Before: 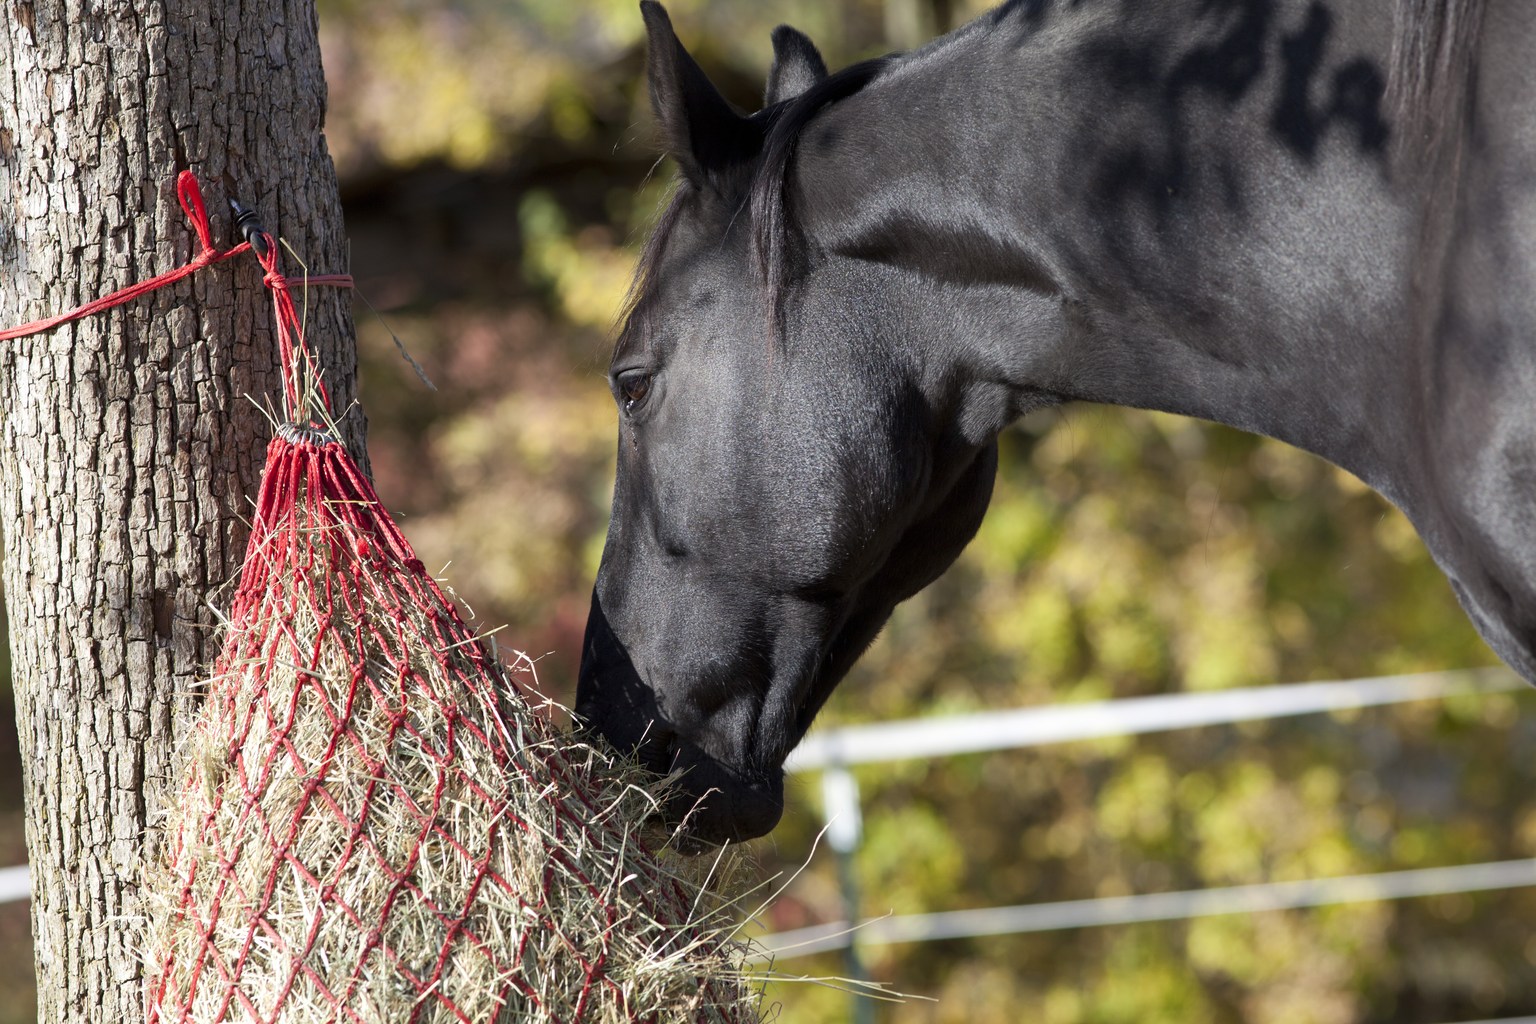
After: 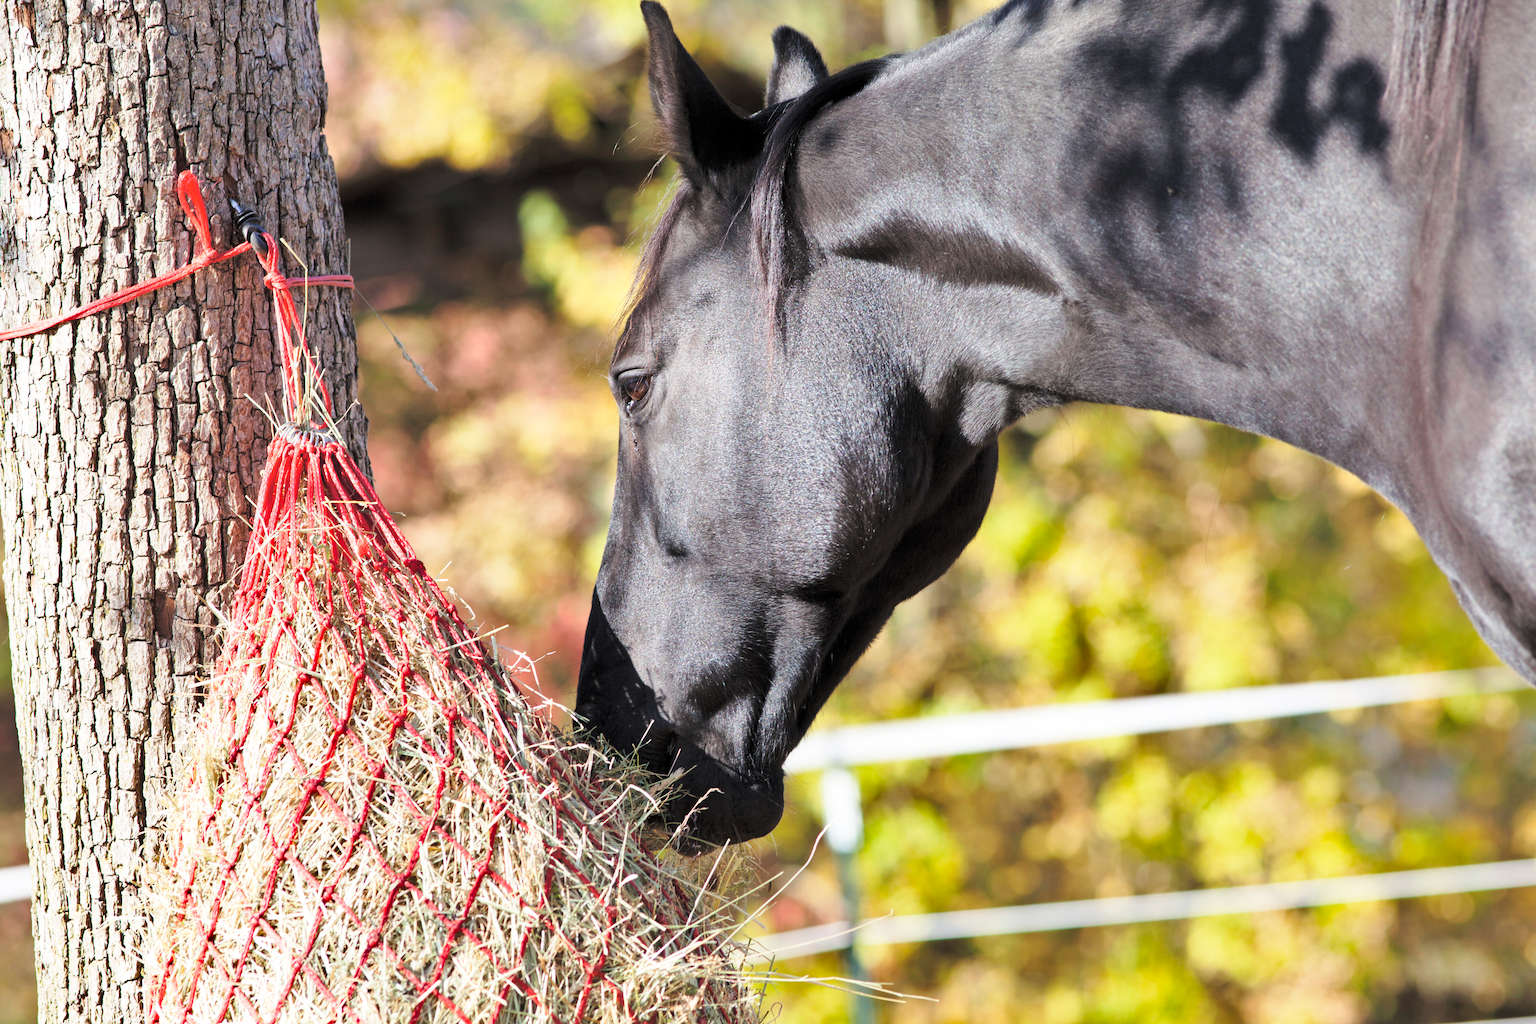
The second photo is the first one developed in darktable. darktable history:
contrast brightness saturation: brightness 0.282
shadows and highlights: shadows 6.66, soften with gaussian
base curve: curves: ch0 [(0, 0) (0.028, 0.03) (0.121, 0.232) (0.46, 0.748) (0.859, 0.968) (1, 1)], preserve colors none
